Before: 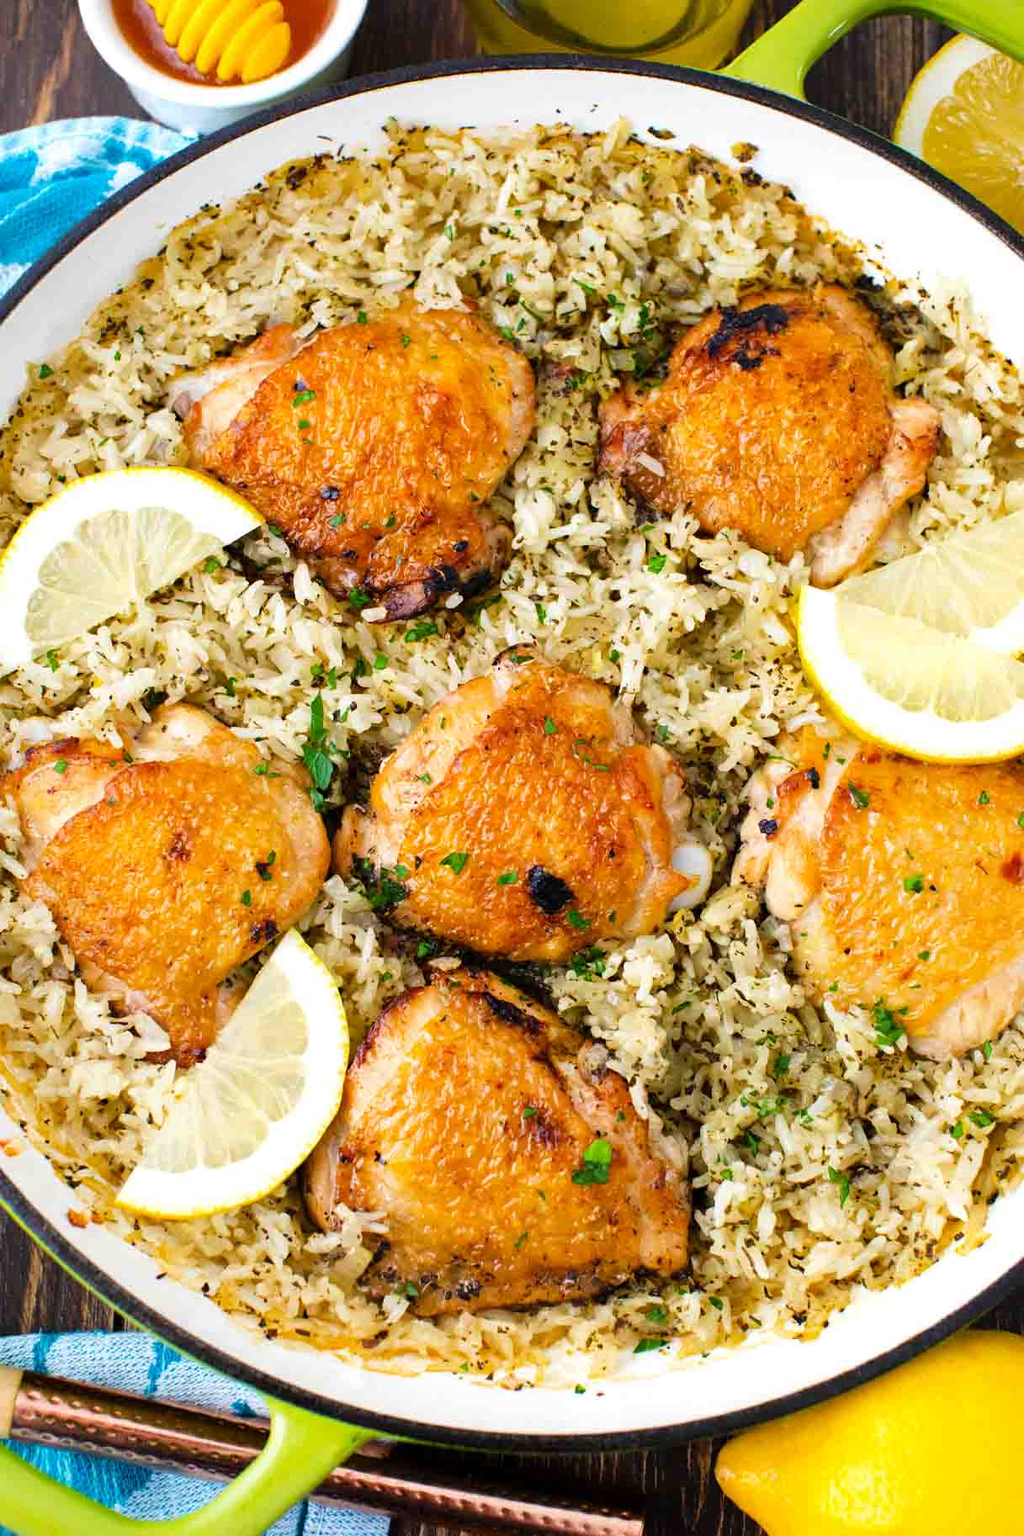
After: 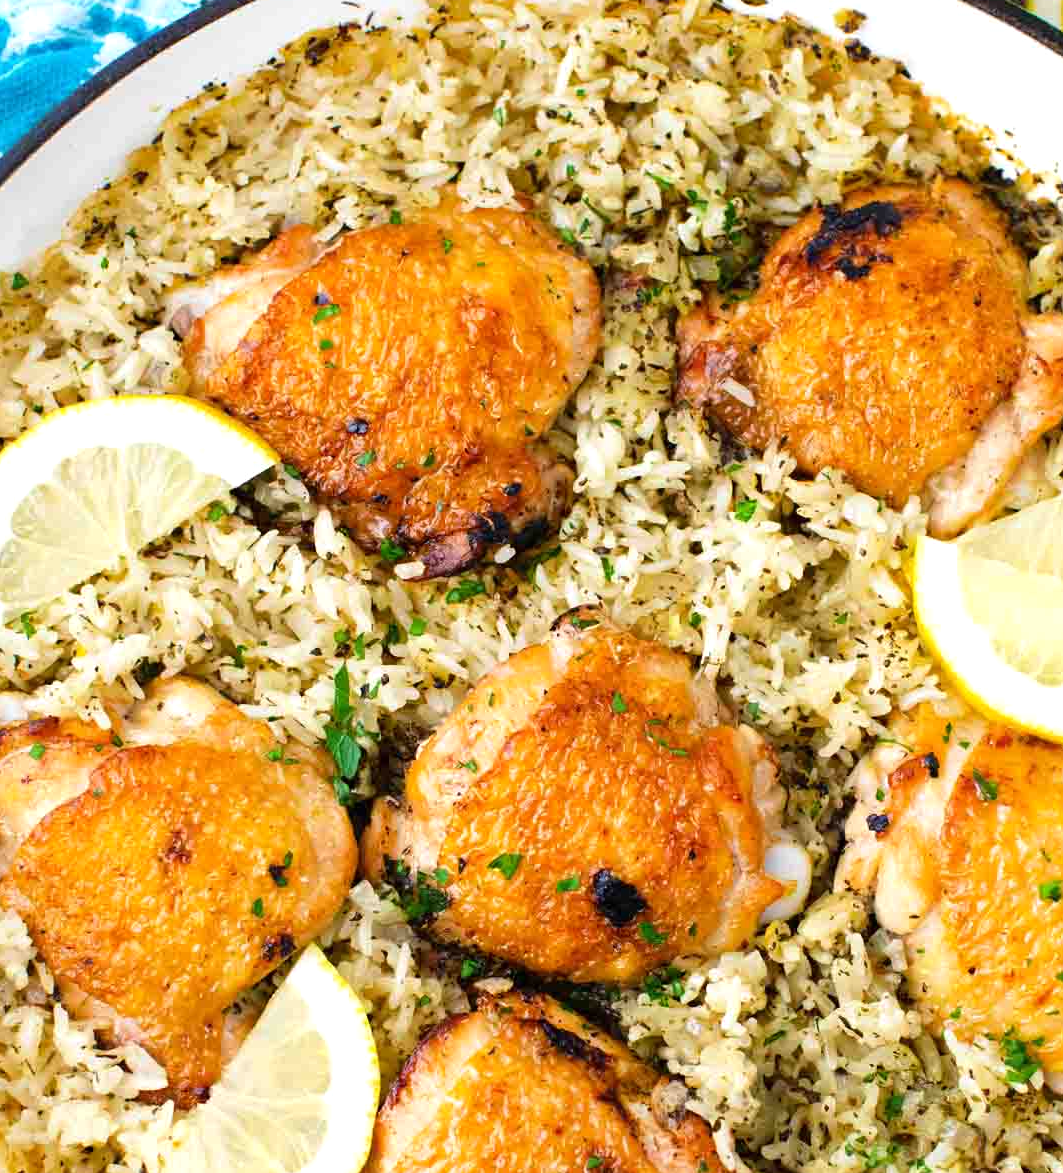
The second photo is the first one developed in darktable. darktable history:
exposure: exposure 0.152 EV, compensate highlight preservation false
crop: left 2.946%, top 8.814%, right 9.641%, bottom 26.94%
